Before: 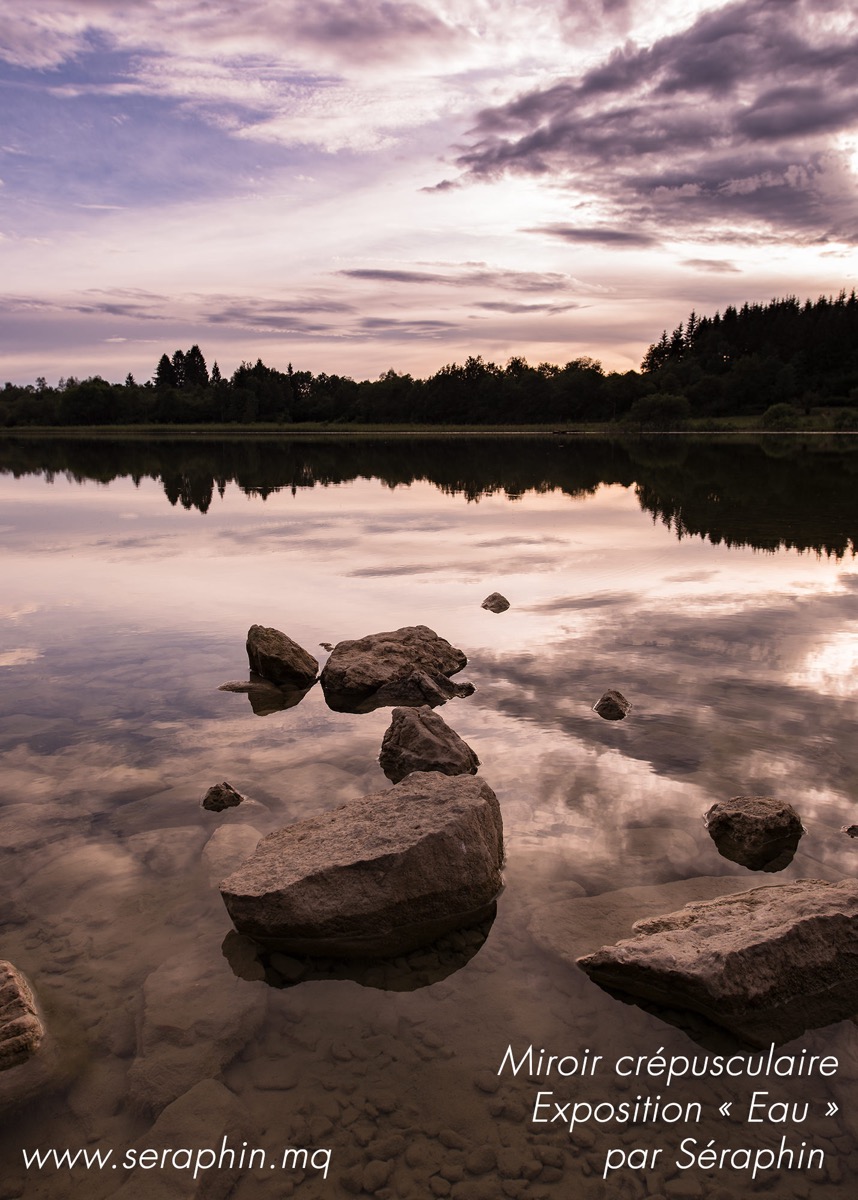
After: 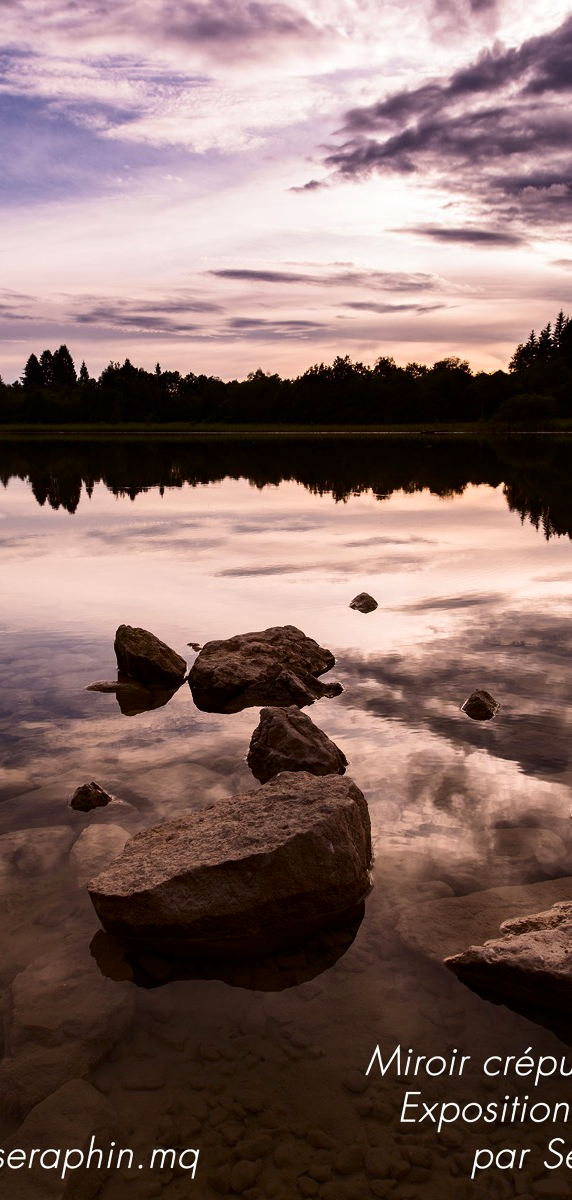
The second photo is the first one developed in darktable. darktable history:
crop and rotate: left 15.446%, right 17.836%
contrast brightness saturation: contrast 0.19, brightness -0.11, saturation 0.21
